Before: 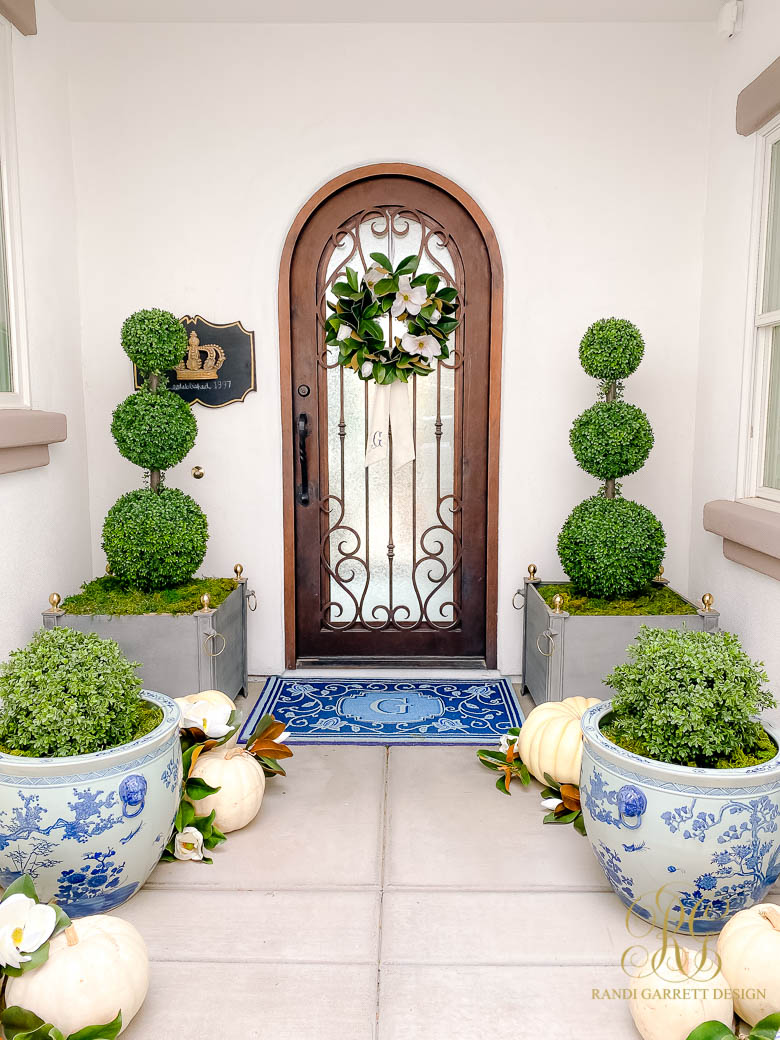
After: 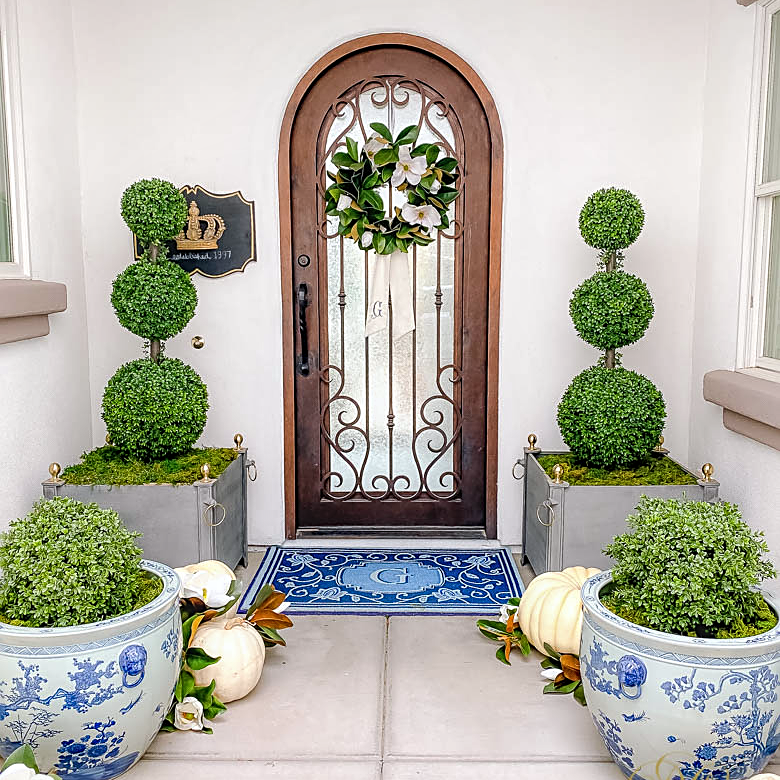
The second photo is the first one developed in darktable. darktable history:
local contrast: on, module defaults
sharpen: on, module defaults
exposure: compensate highlight preservation false
crop and rotate: top 12.5%, bottom 12.5%
white balance: red 0.988, blue 1.017
